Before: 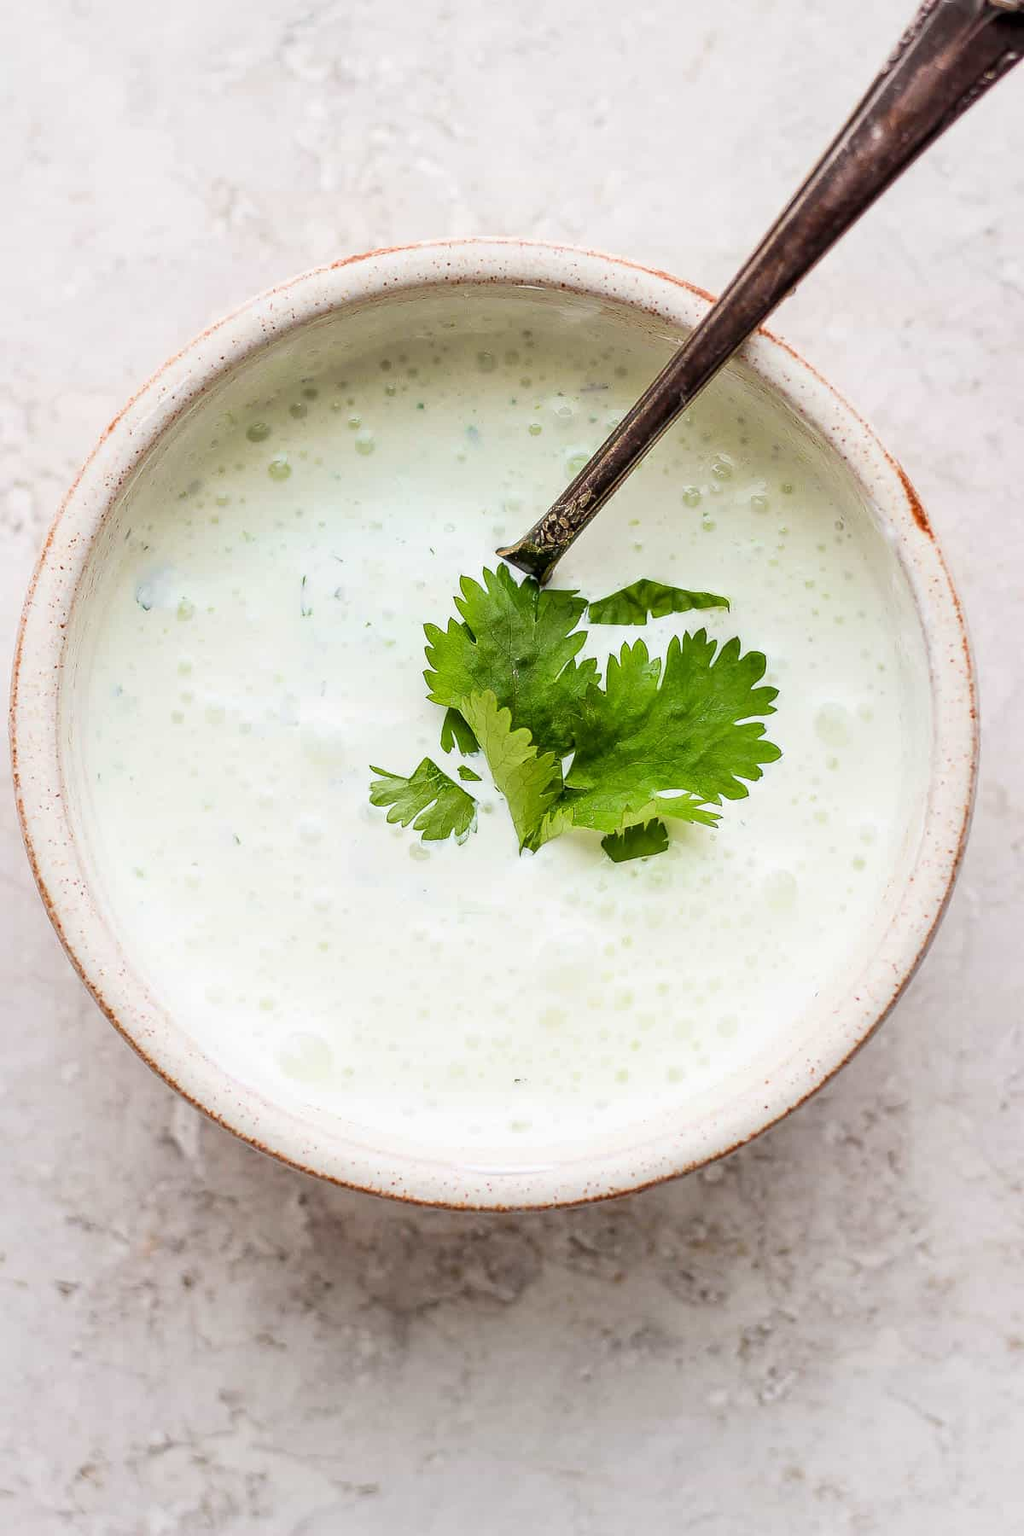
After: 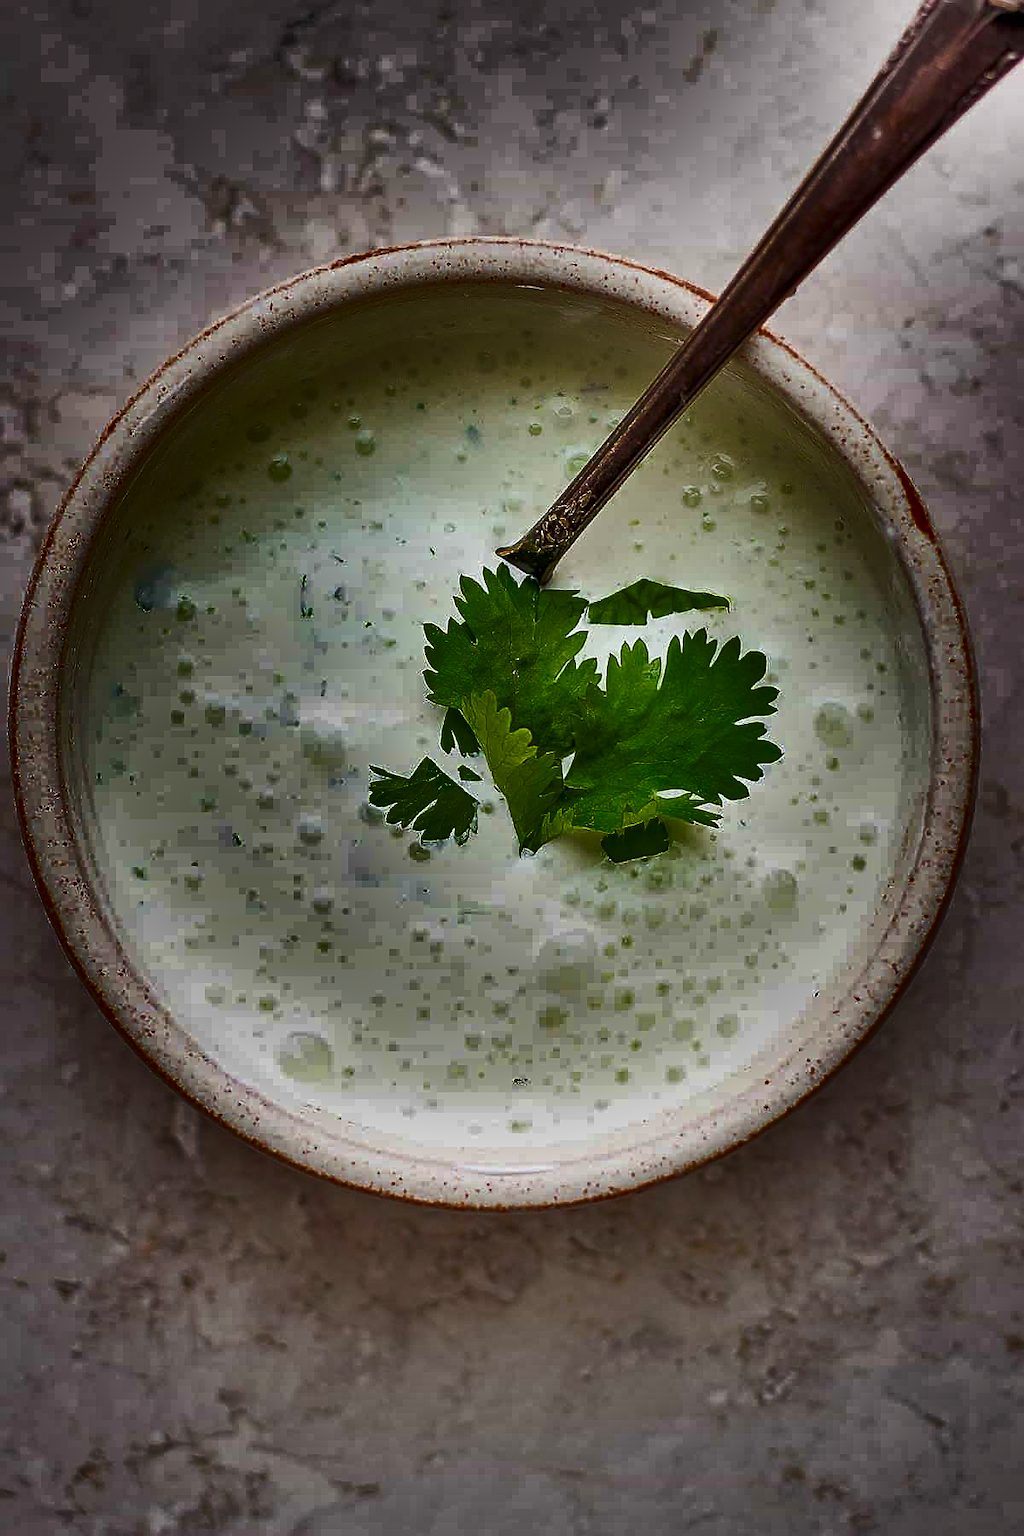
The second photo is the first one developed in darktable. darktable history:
sharpen: radius 2.134, amount 0.387, threshold 0.128
shadows and highlights: radius 124.65, shadows 99.58, white point adjustment -2.98, highlights -98.06, soften with gaussian
velvia: on, module defaults
